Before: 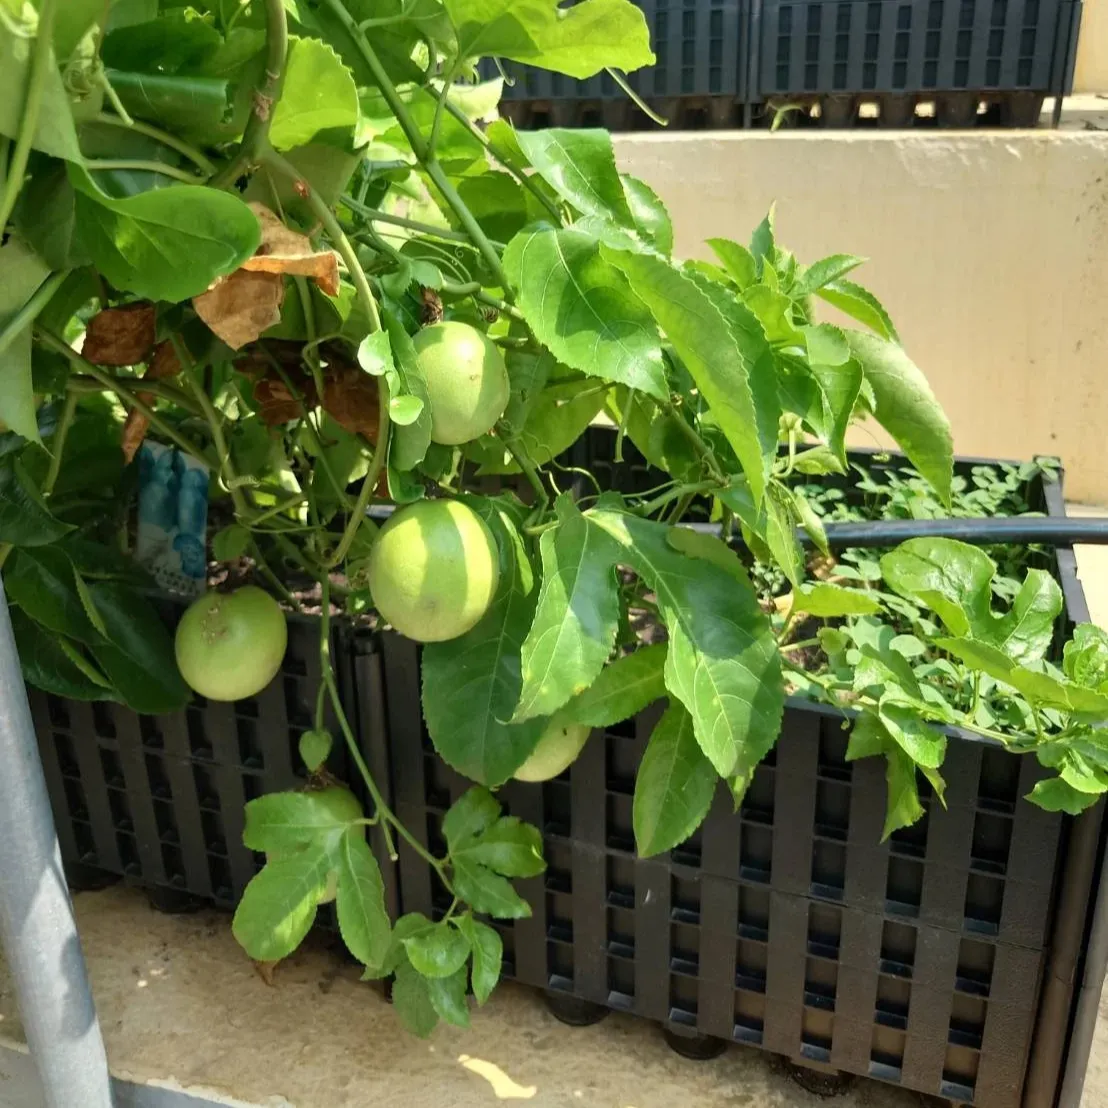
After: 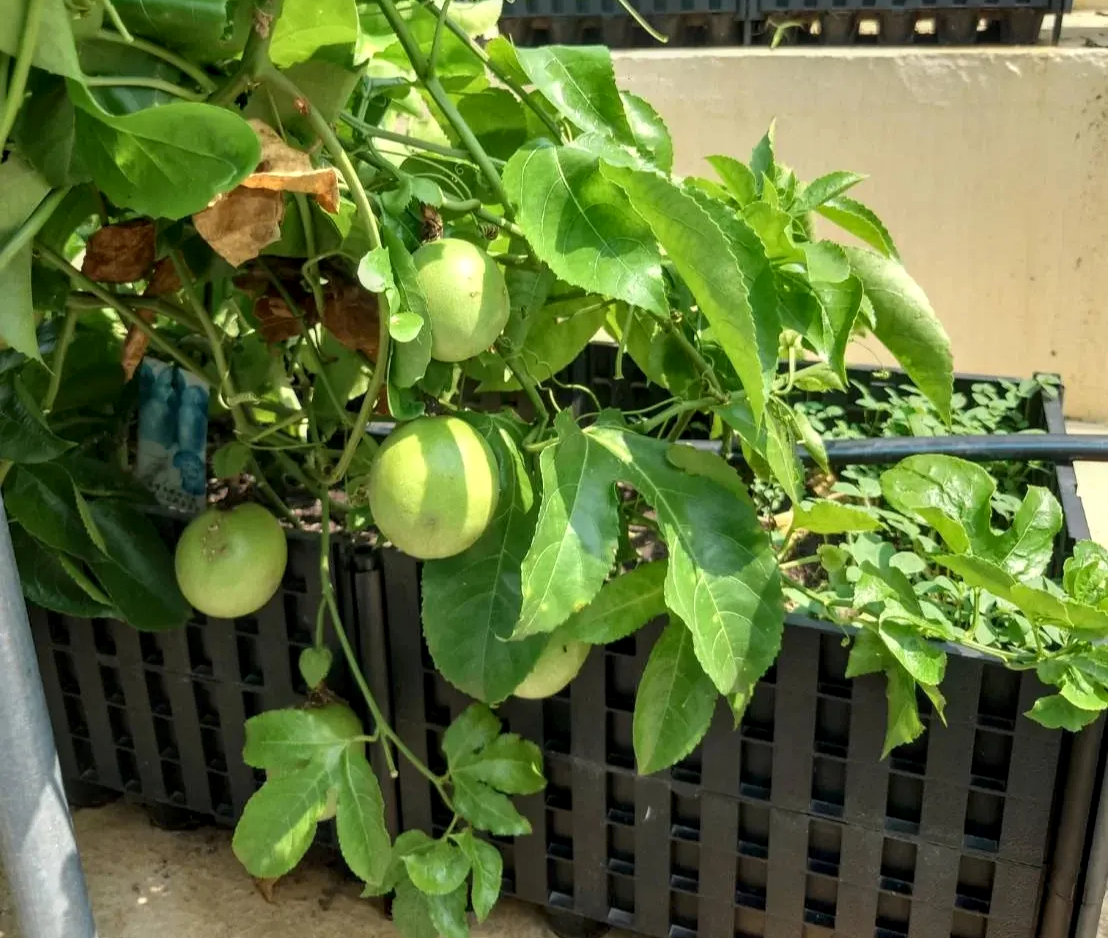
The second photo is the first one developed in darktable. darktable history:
local contrast: on, module defaults
crop: top 7.573%, bottom 7.723%
